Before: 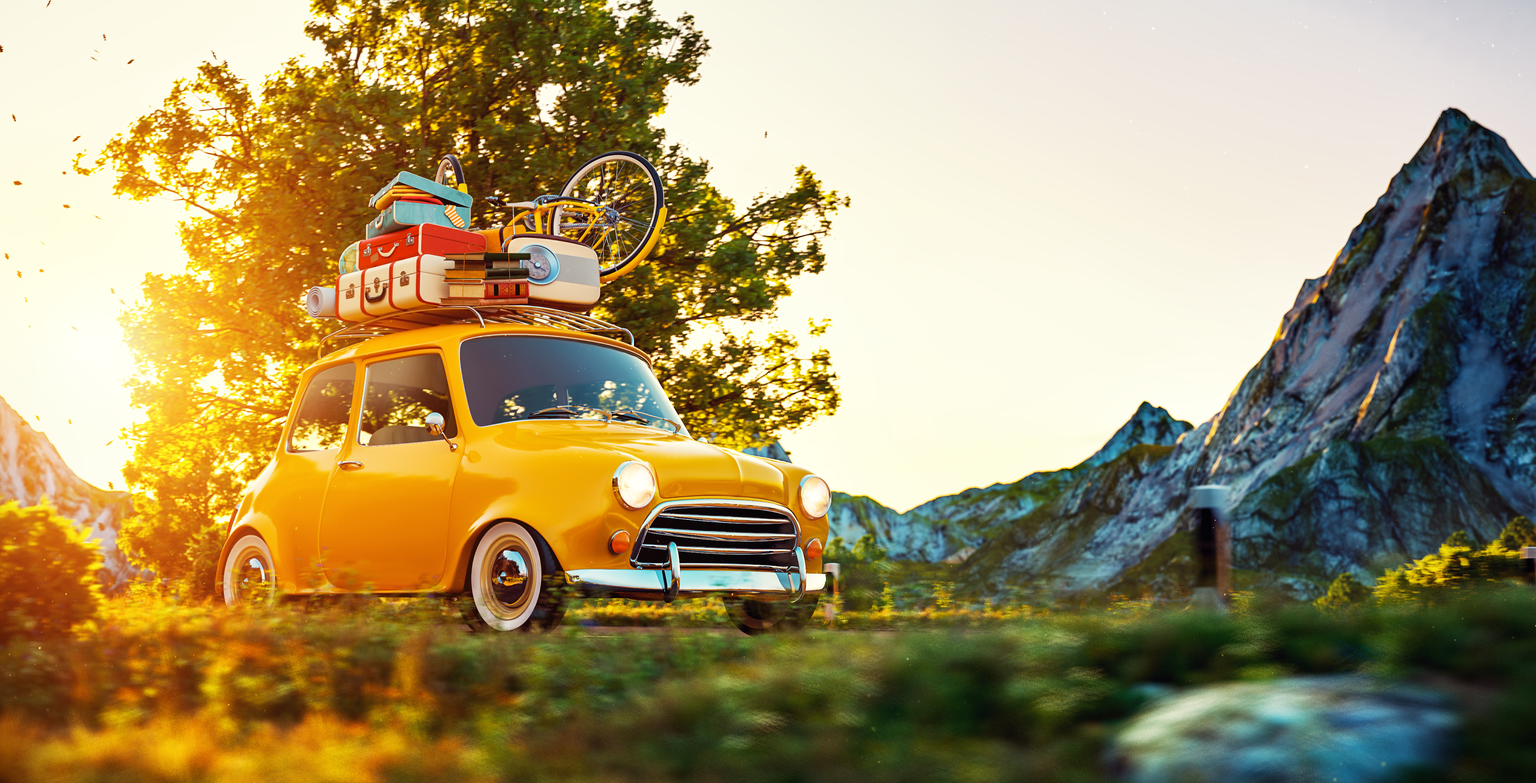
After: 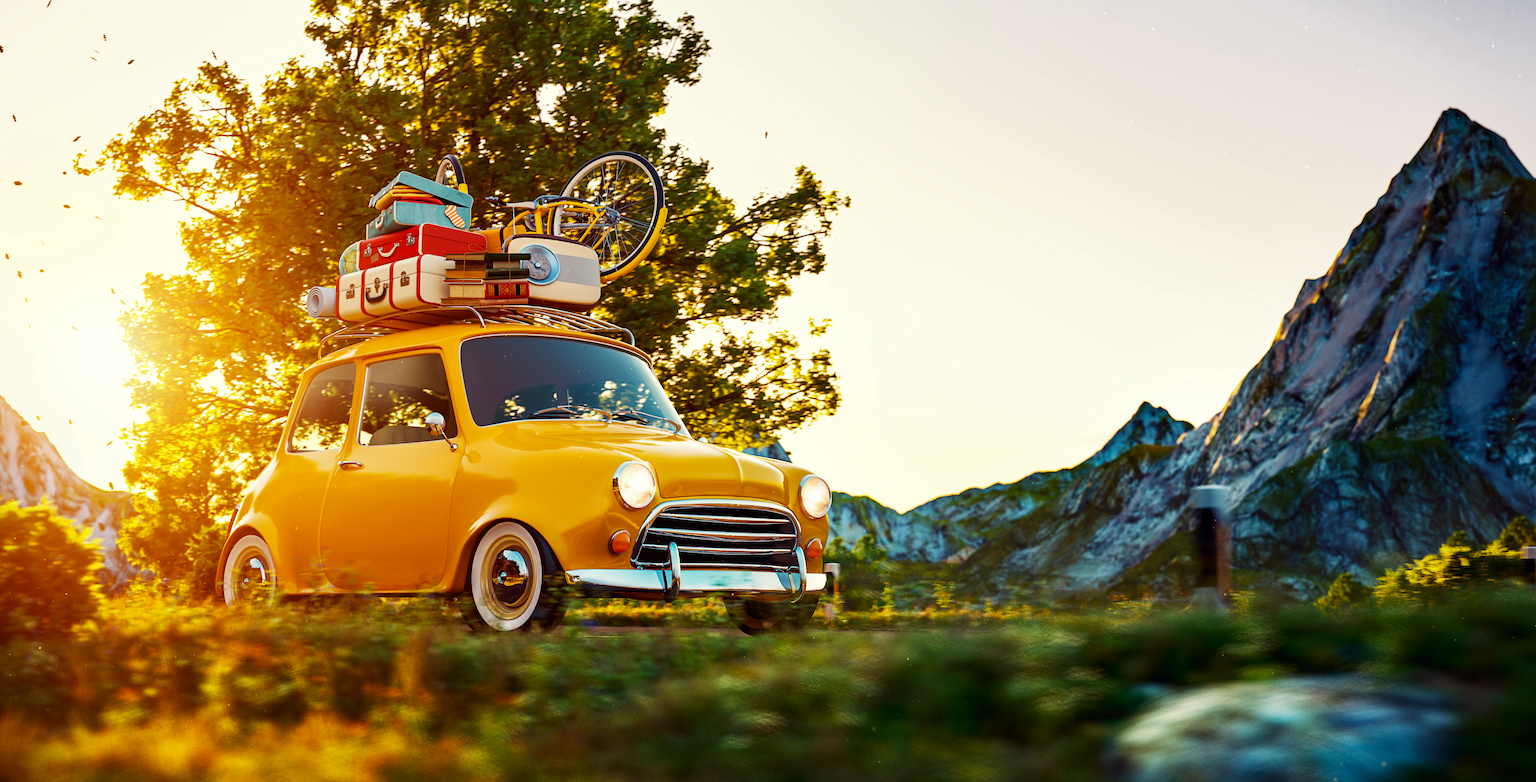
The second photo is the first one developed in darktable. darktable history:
contrast brightness saturation: brightness -0.098
